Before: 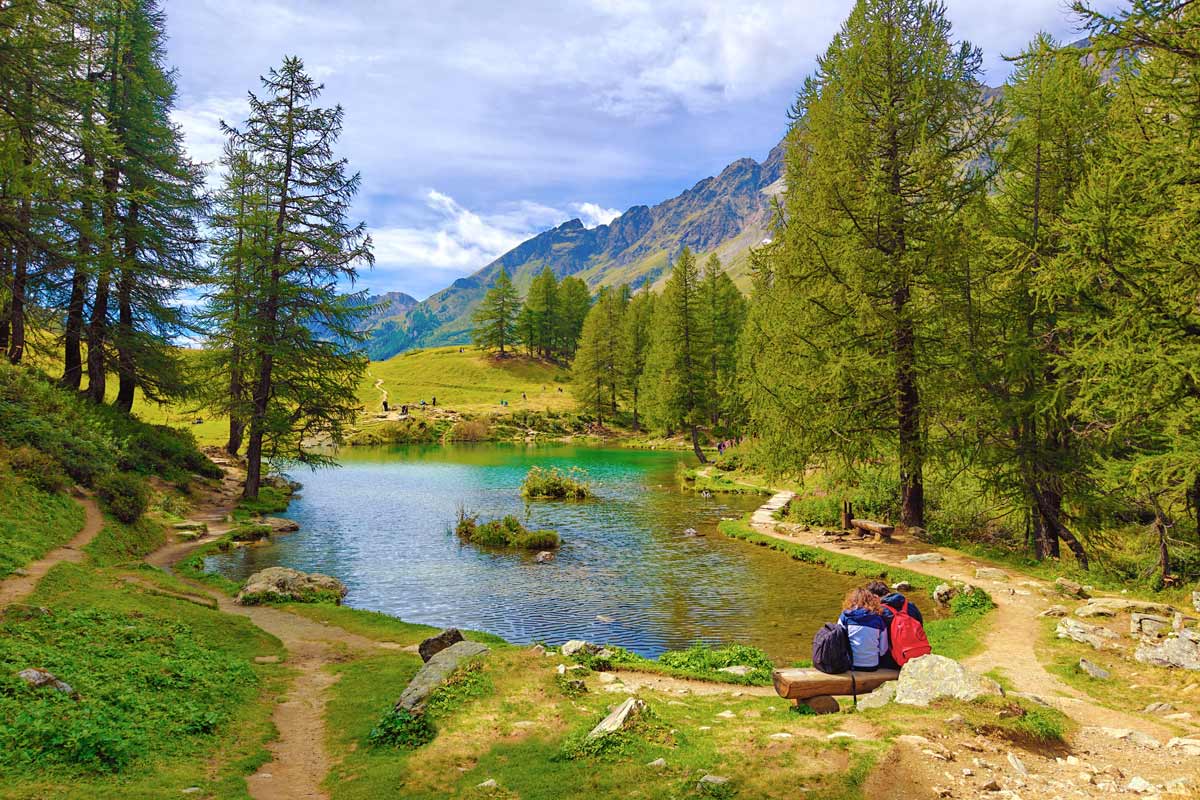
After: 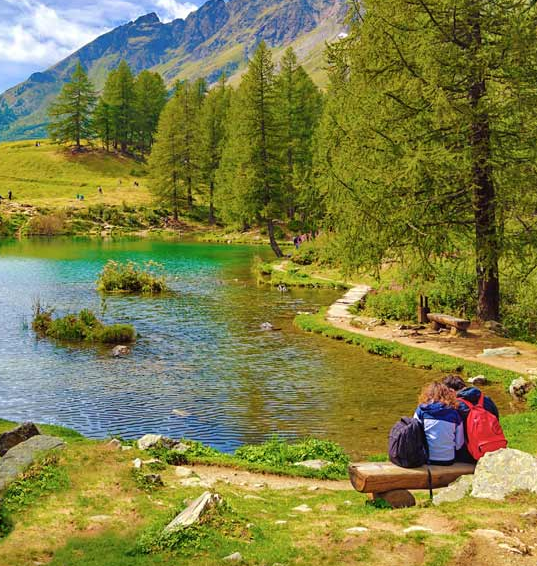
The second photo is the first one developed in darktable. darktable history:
shadows and highlights: shadows 52.36, highlights -28.61, soften with gaussian
crop: left 35.386%, top 25.82%, right 19.816%, bottom 3.389%
